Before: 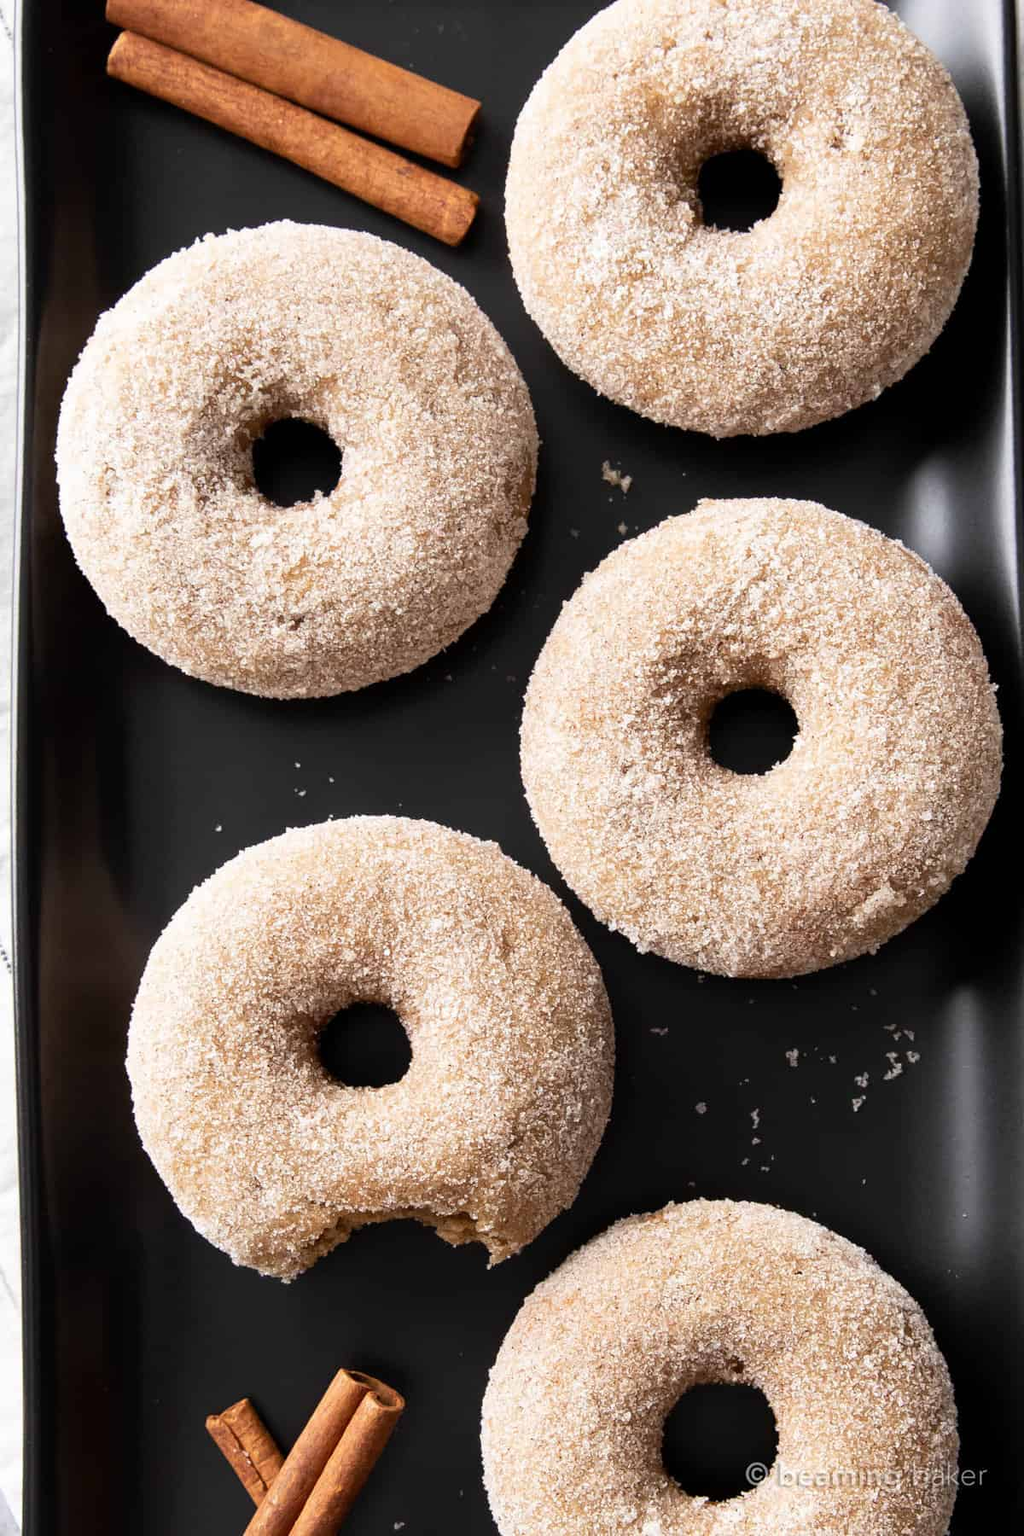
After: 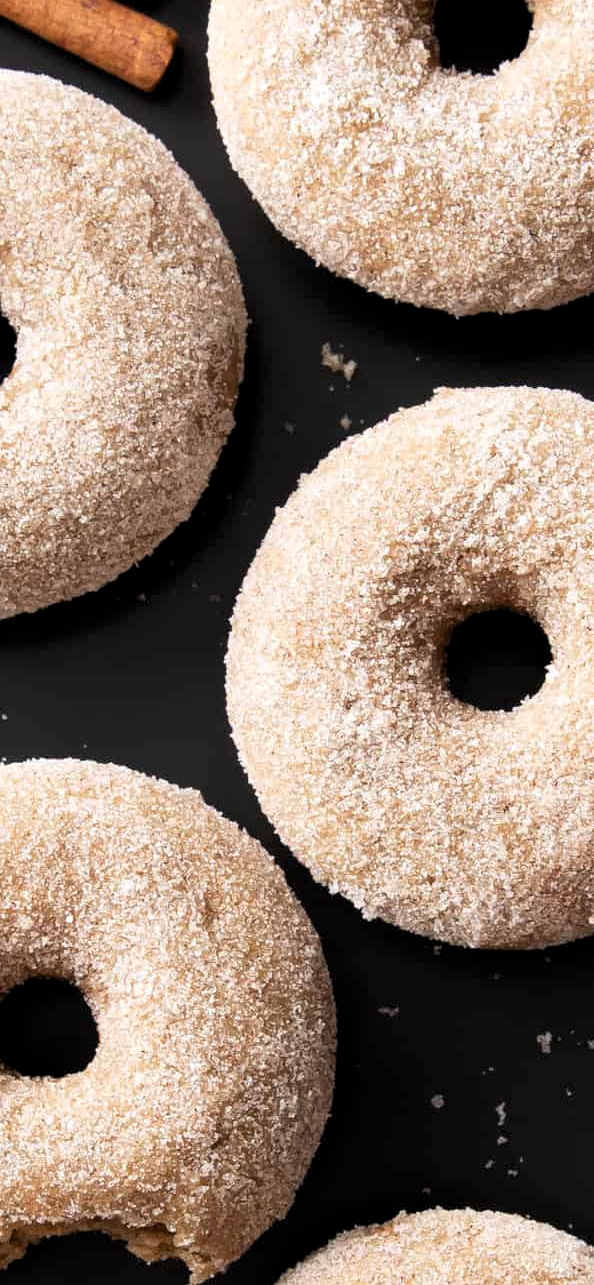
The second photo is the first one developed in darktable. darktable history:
levels: levels [0.026, 0.507, 0.987]
crop: left 32.075%, top 10.976%, right 18.355%, bottom 17.596%
exposure: compensate highlight preservation false
